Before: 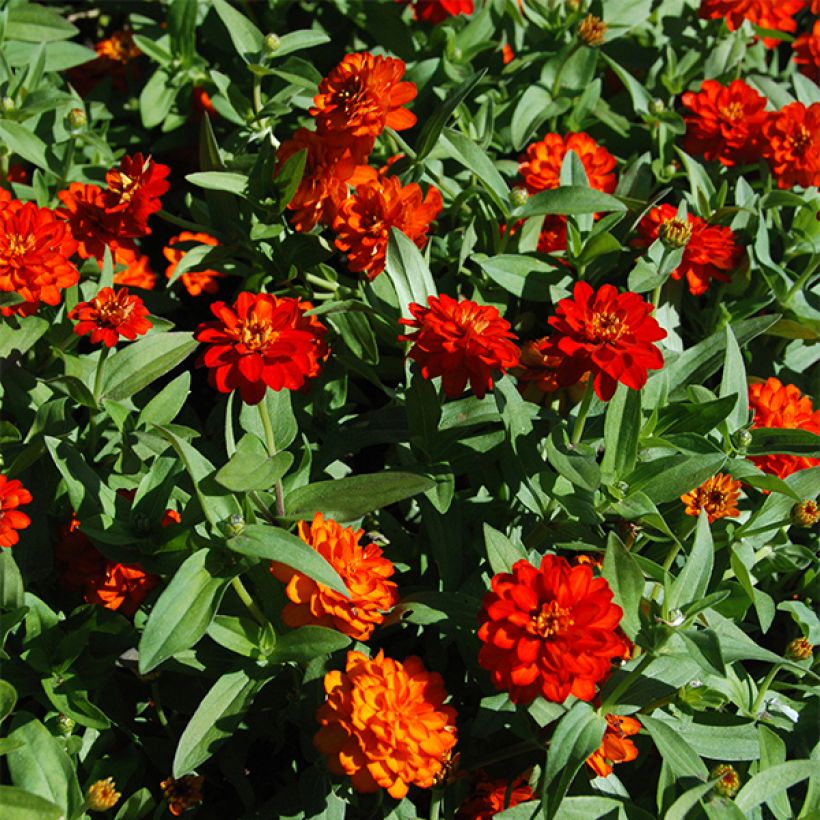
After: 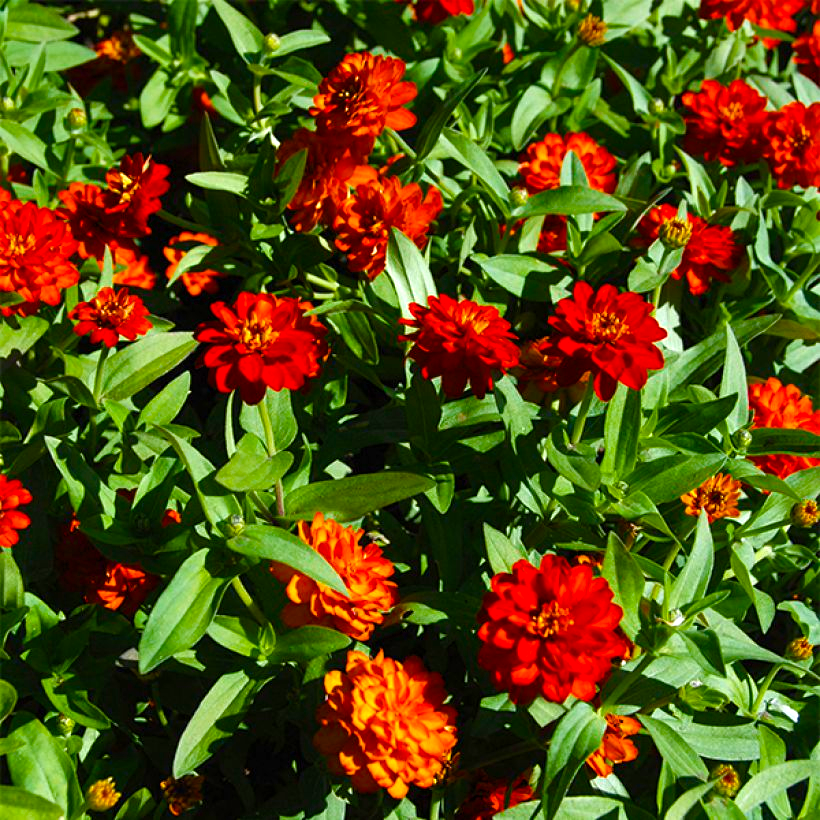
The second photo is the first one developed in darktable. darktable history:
color balance rgb: perceptual saturation grading › global saturation 35.161%, perceptual saturation grading › highlights -25.725%, perceptual saturation grading › shadows 49.606%, perceptual brilliance grading › global brilliance 12.533%, global vibrance 19.774%
